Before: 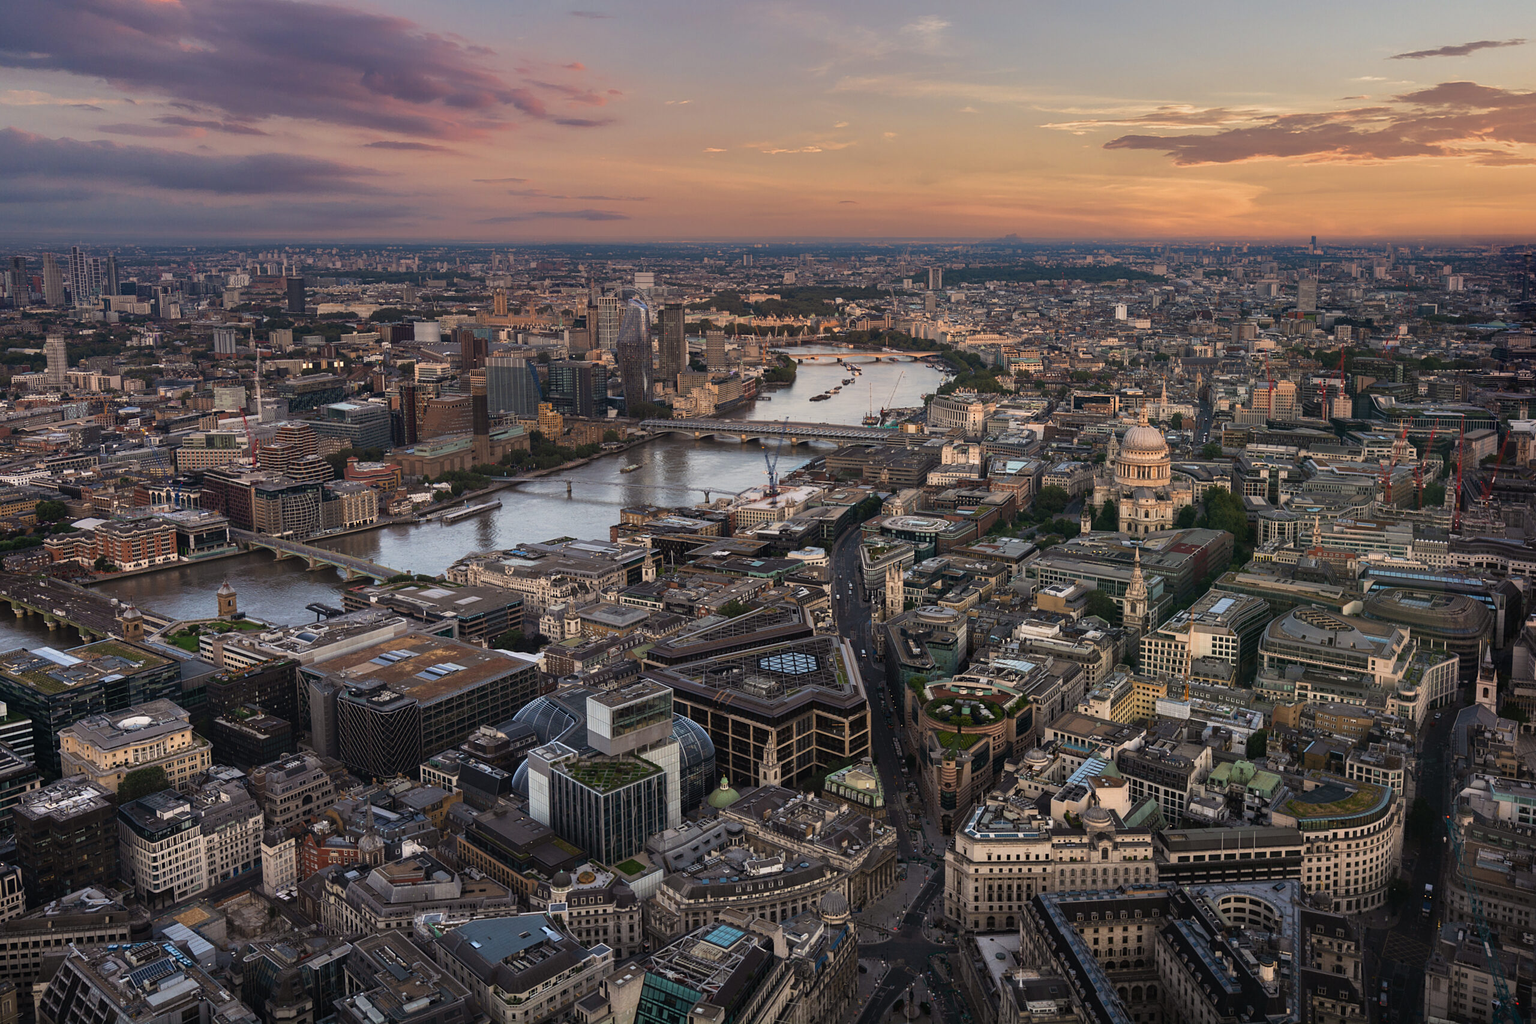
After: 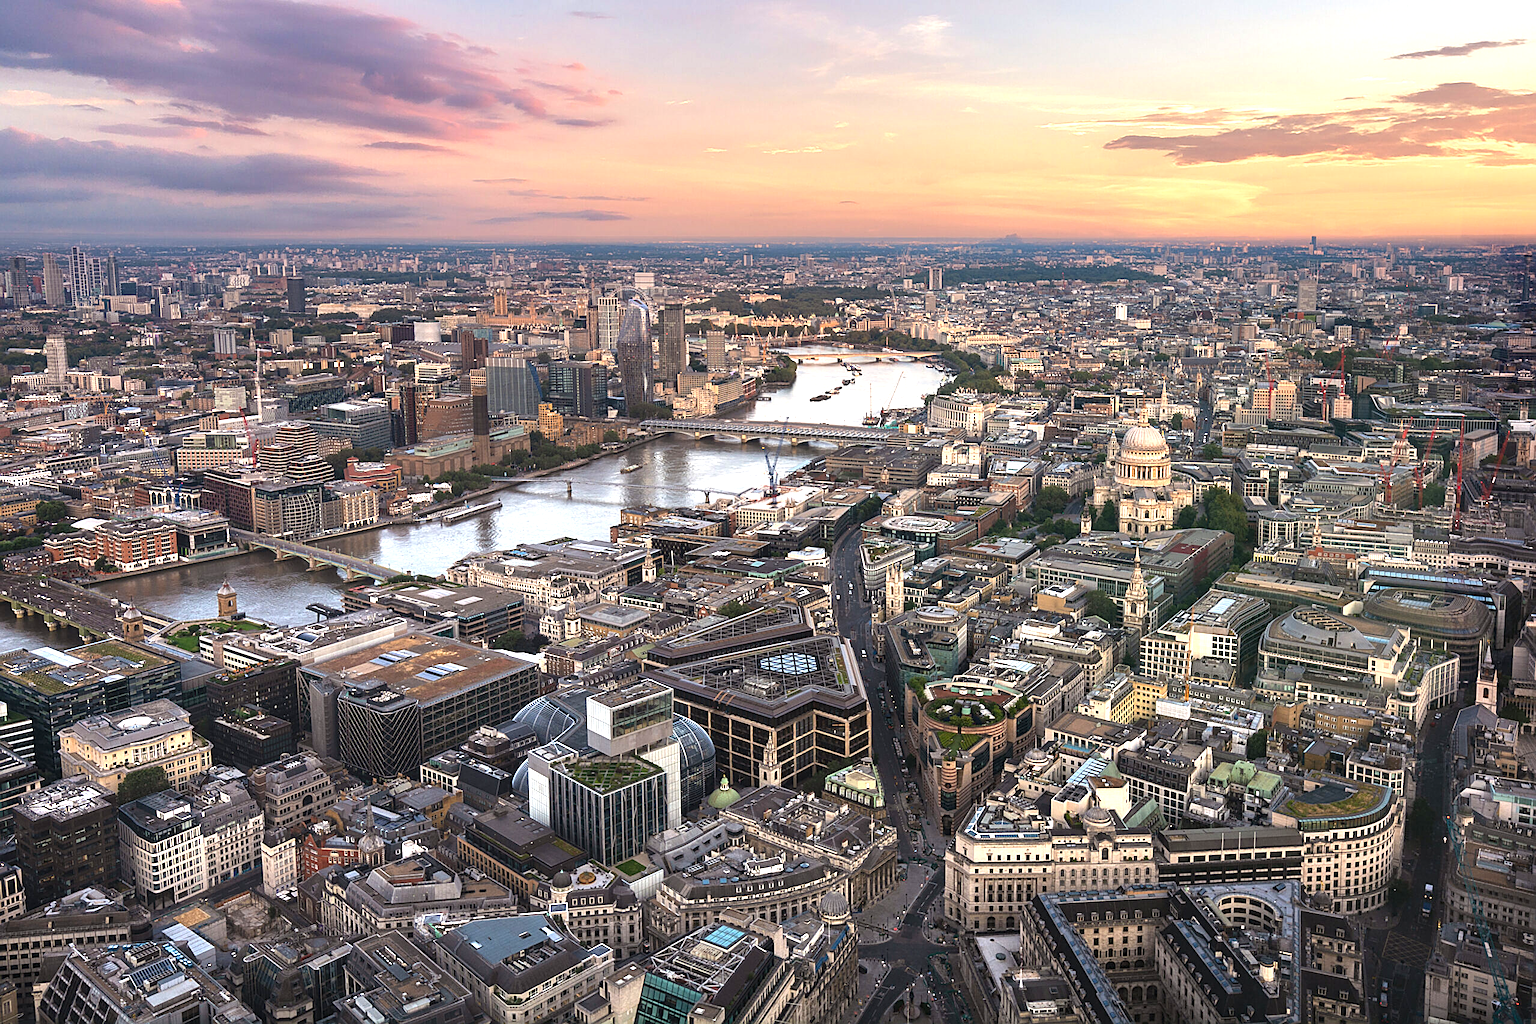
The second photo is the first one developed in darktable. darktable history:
exposure: exposure 1.25 EV, compensate exposure bias true, compensate highlight preservation false
sharpen: on, module defaults
